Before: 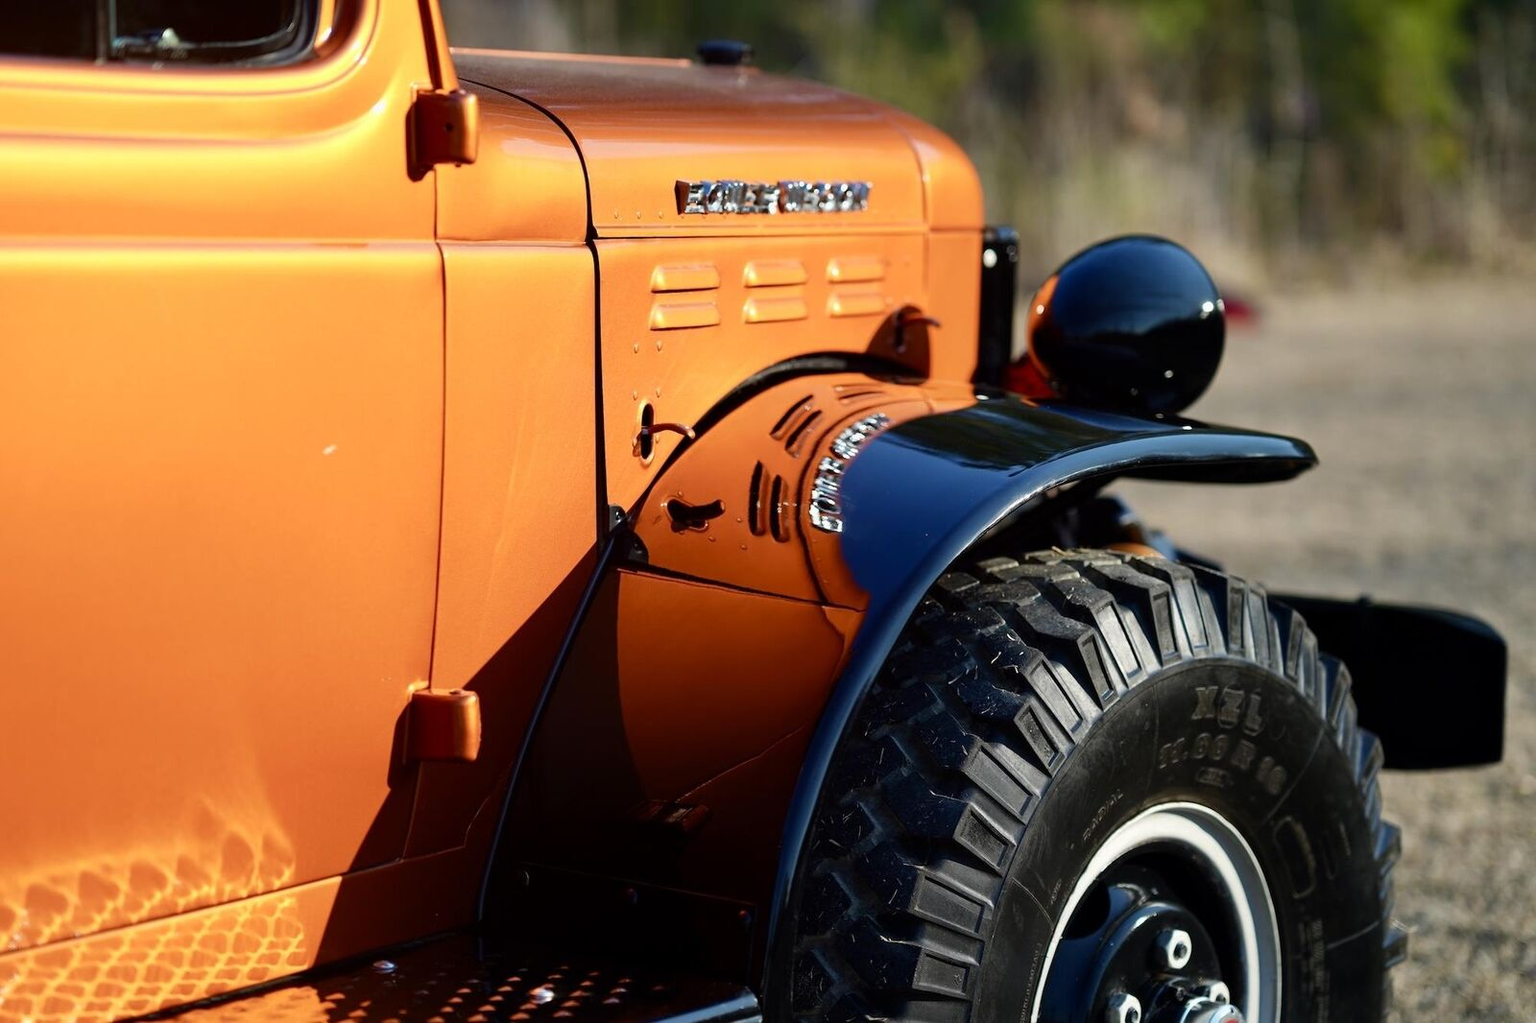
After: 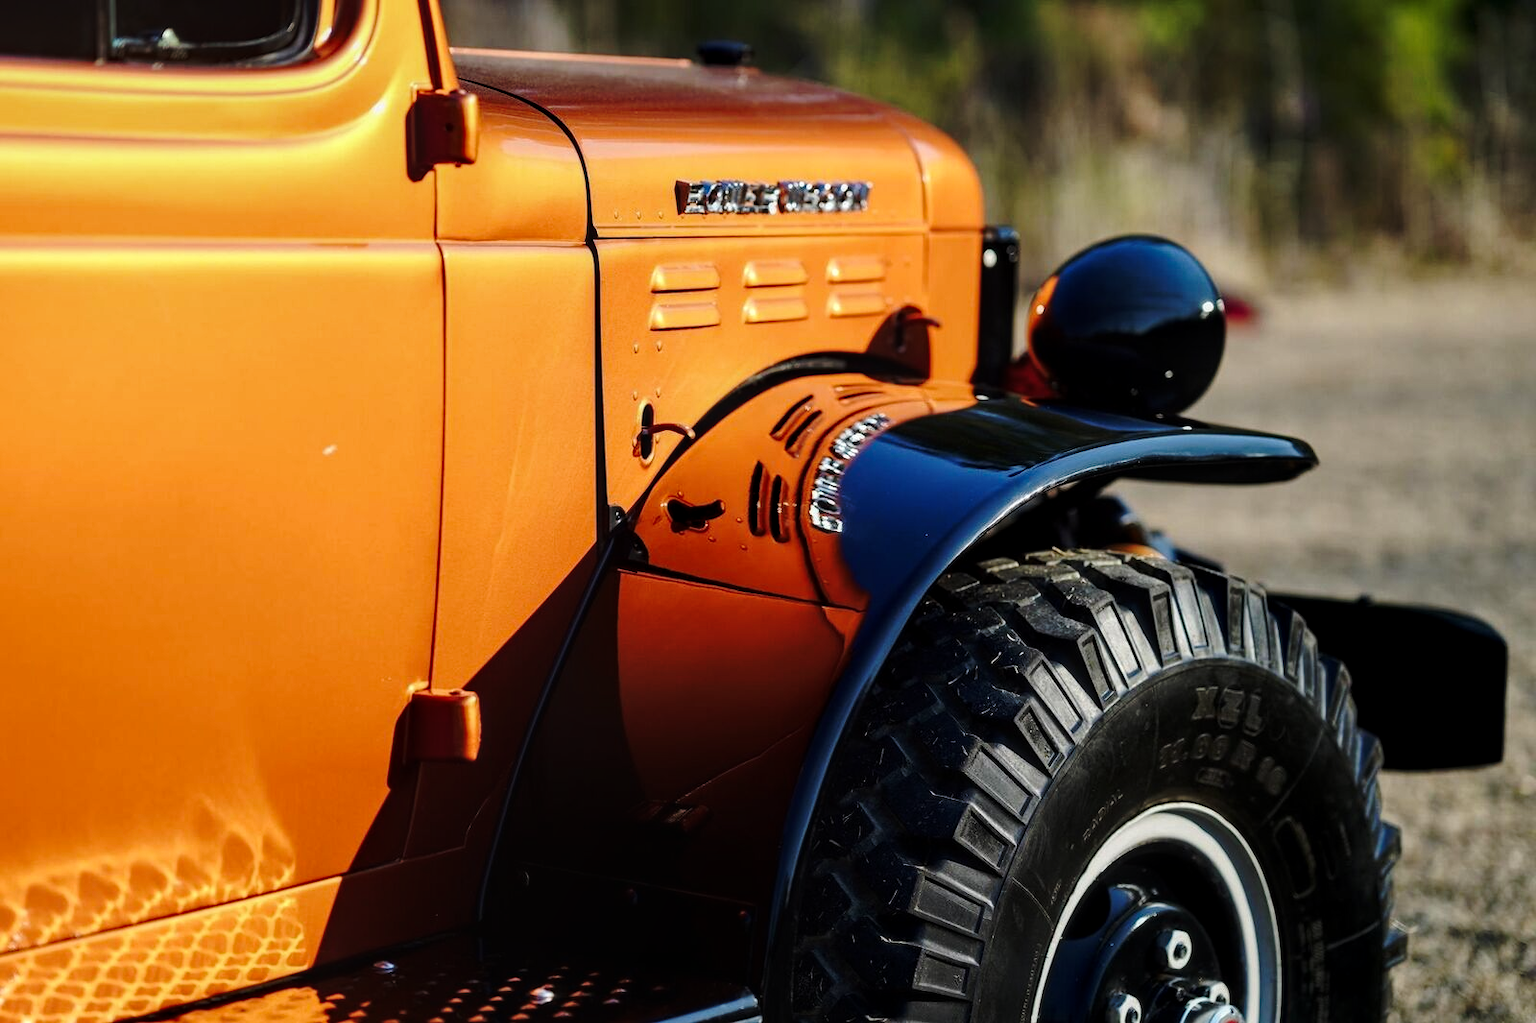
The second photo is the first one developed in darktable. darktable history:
base curve: curves: ch0 [(0, 0) (0.073, 0.04) (0.157, 0.139) (0.492, 0.492) (0.758, 0.758) (1, 1)], preserve colors none
local contrast: on, module defaults
